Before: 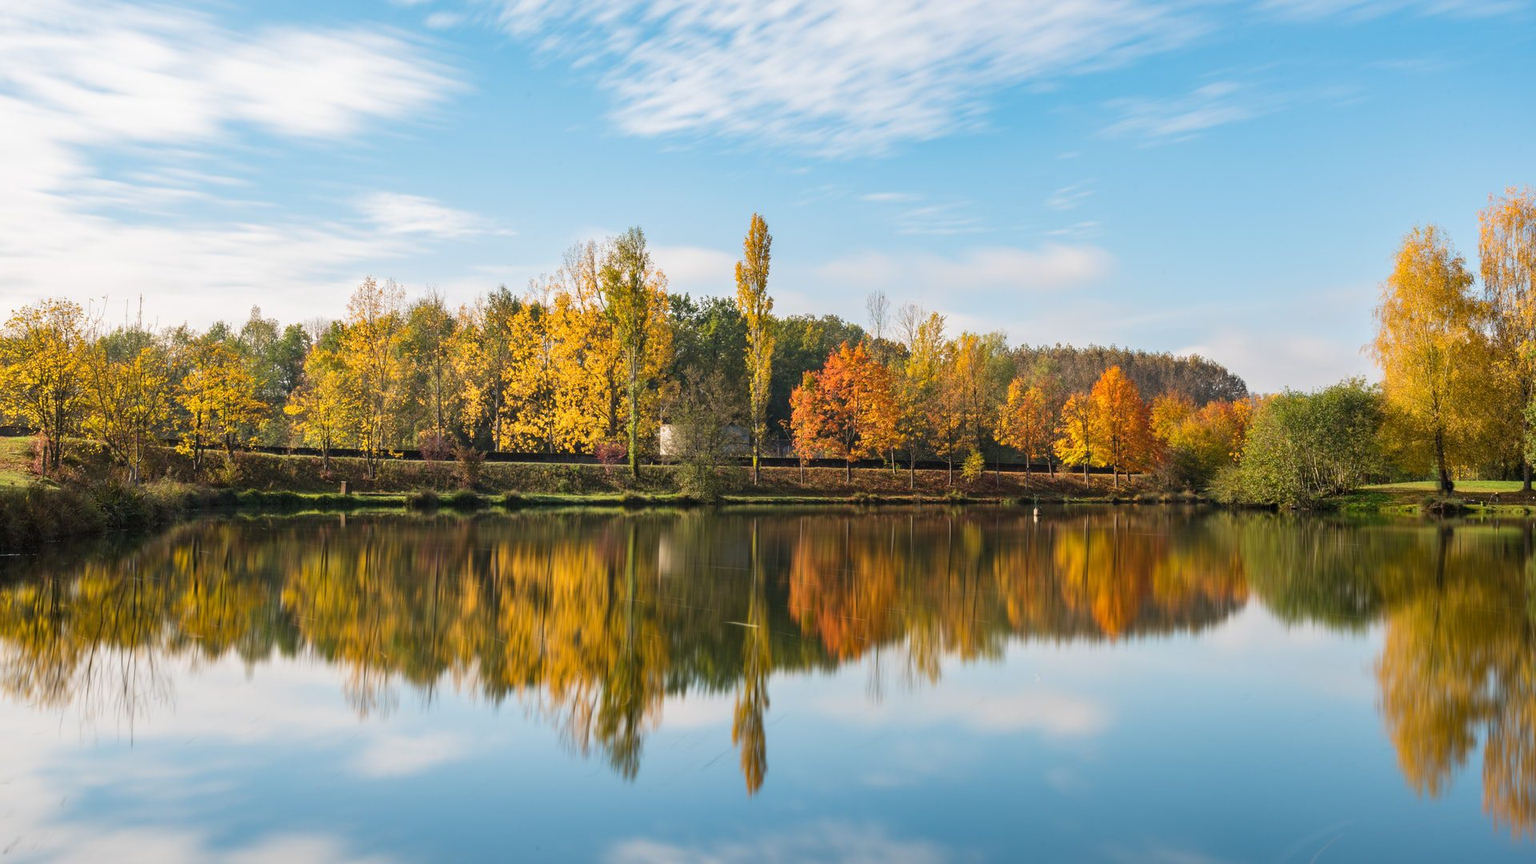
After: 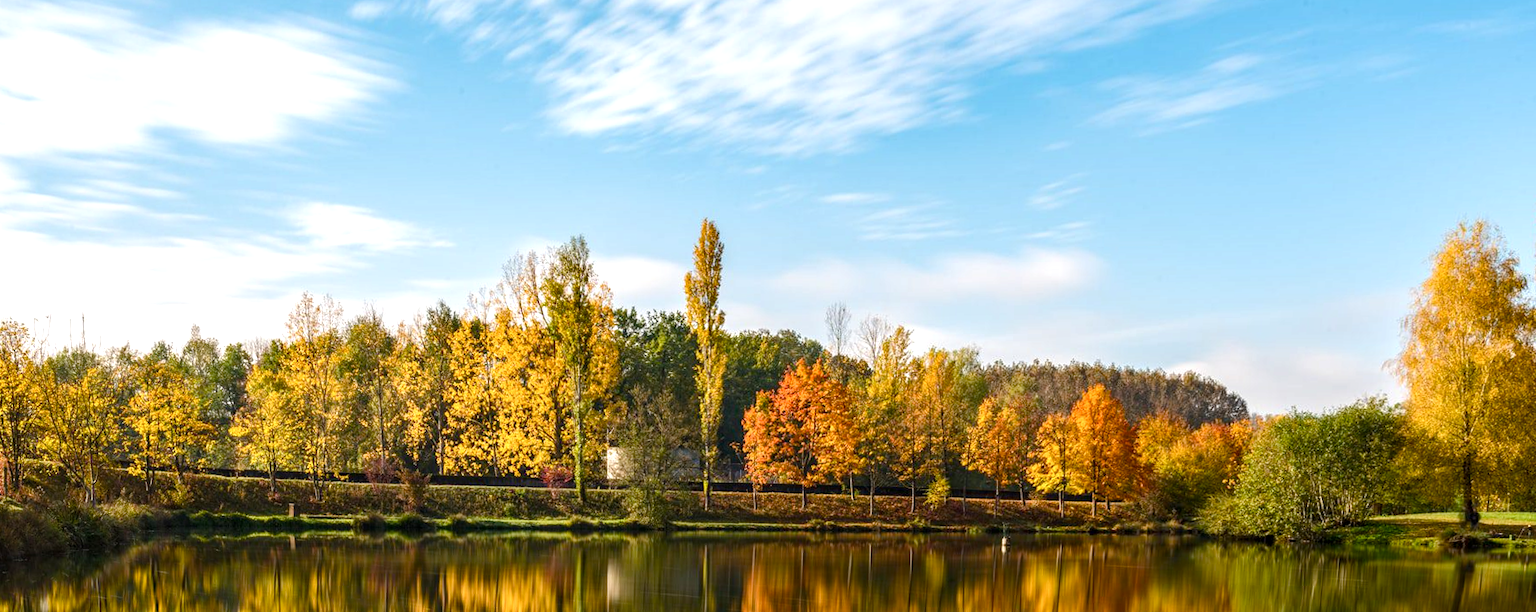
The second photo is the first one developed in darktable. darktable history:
exposure: compensate highlight preservation false
local contrast: on, module defaults
tone equalizer: -8 EV -0.417 EV, -7 EV -0.389 EV, -6 EV -0.333 EV, -5 EV -0.222 EV, -3 EV 0.222 EV, -2 EV 0.333 EV, -1 EV 0.389 EV, +0 EV 0.417 EV, edges refinement/feathering 500, mask exposure compensation -1.57 EV, preserve details no
crop: bottom 28.576%
rotate and perspective: rotation 0.062°, lens shift (vertical) 0.115, lens shift (horizontal) -0.133, crop left 0.047, crop right 0.94, crop top 0.061, crop bottom 0.94
color balance rgb: perceptual saturation grading › global saturation 20%, perceptual saturation grading › highlights -25%, perceptual saturation grading › shadows 50%
